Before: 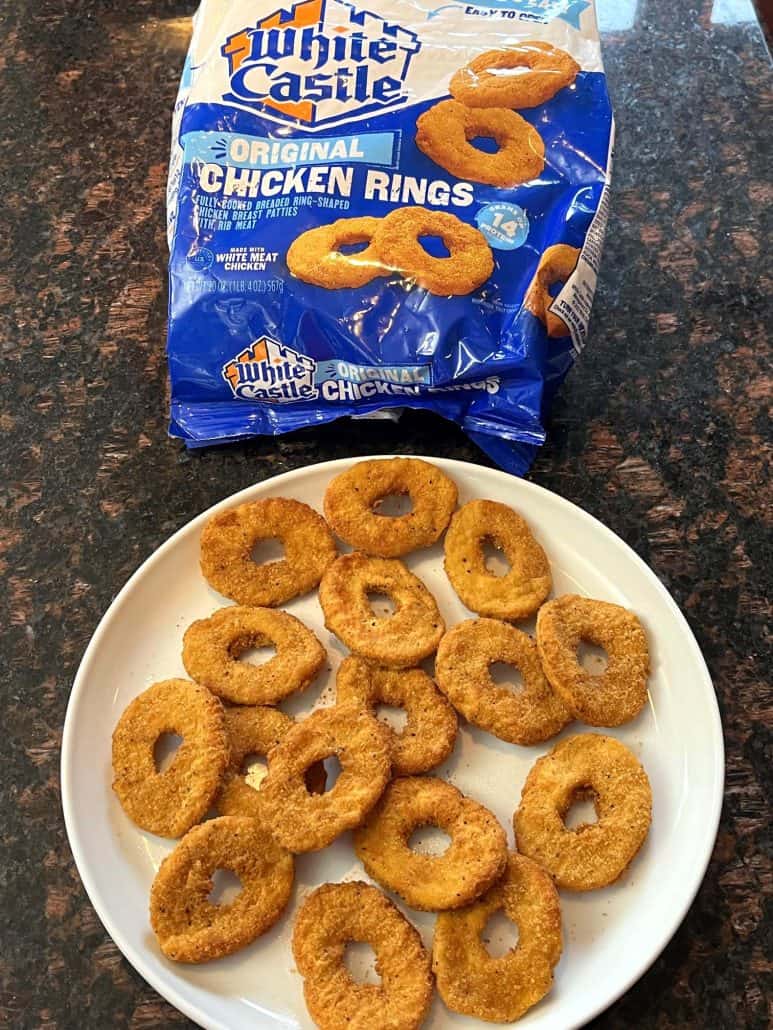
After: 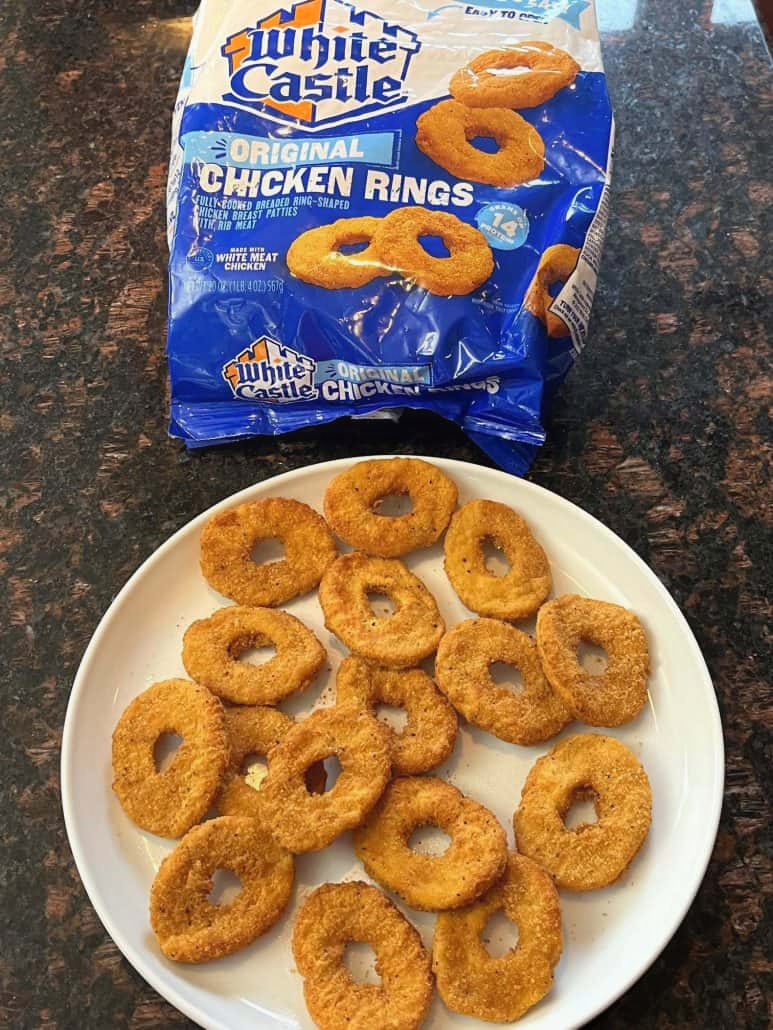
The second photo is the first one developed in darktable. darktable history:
contrast equalizer: octaves 7, y [[0.6 ×6], [0.55 ×6], [0 ×6], [0 ×6], [0 ×6]], mix -0.282
